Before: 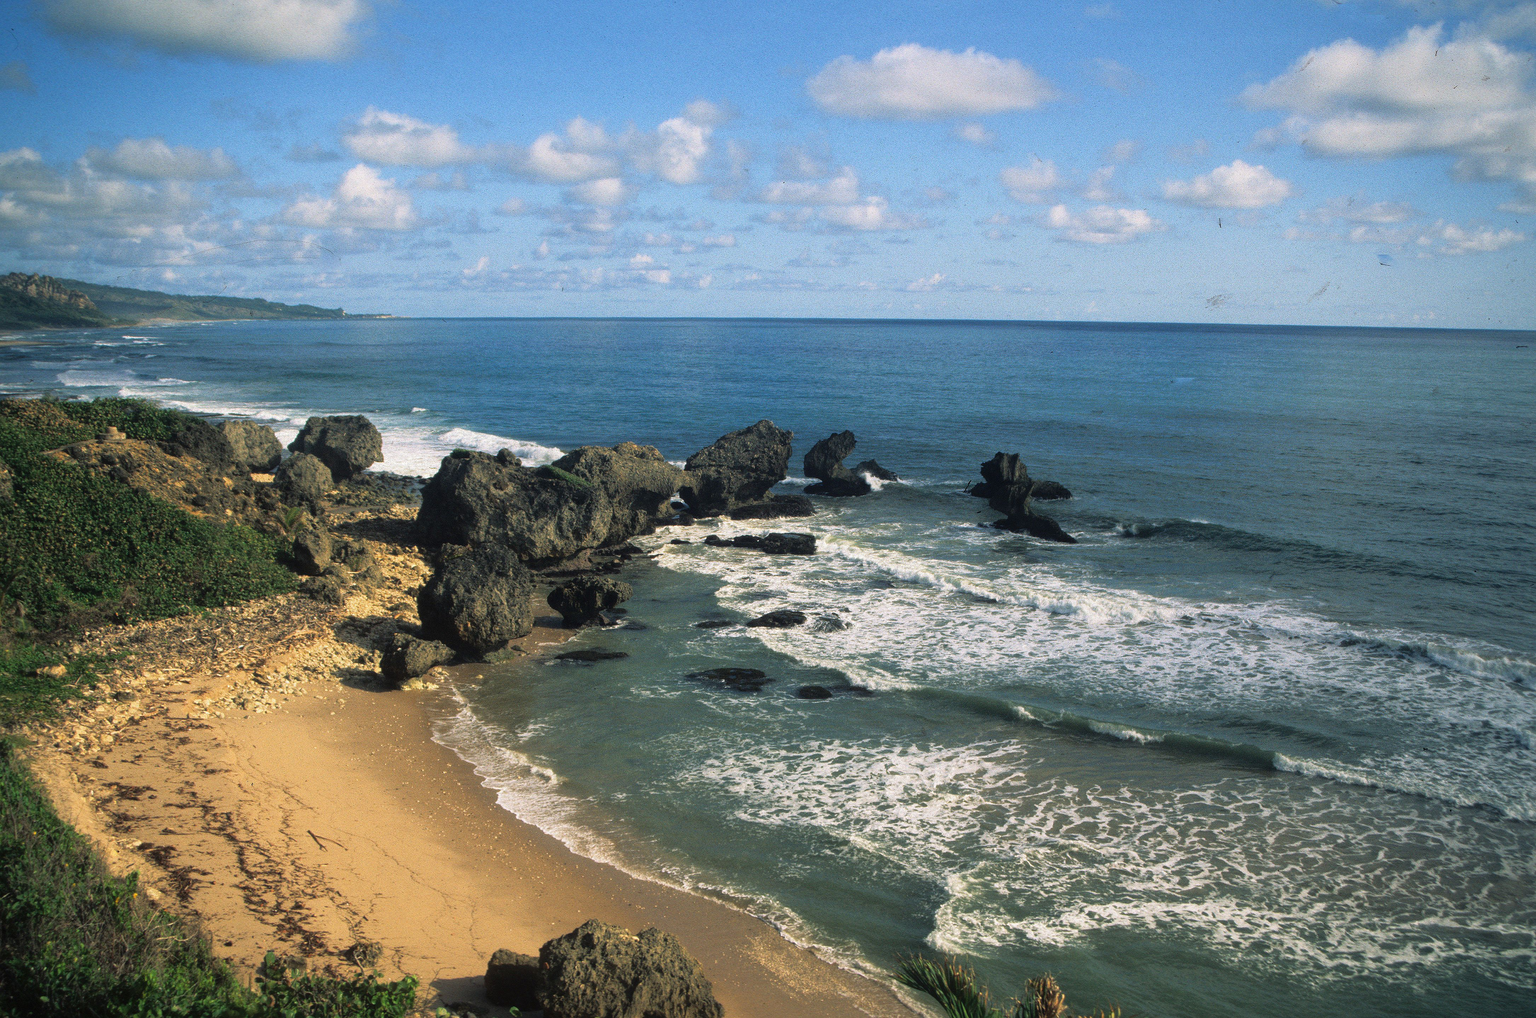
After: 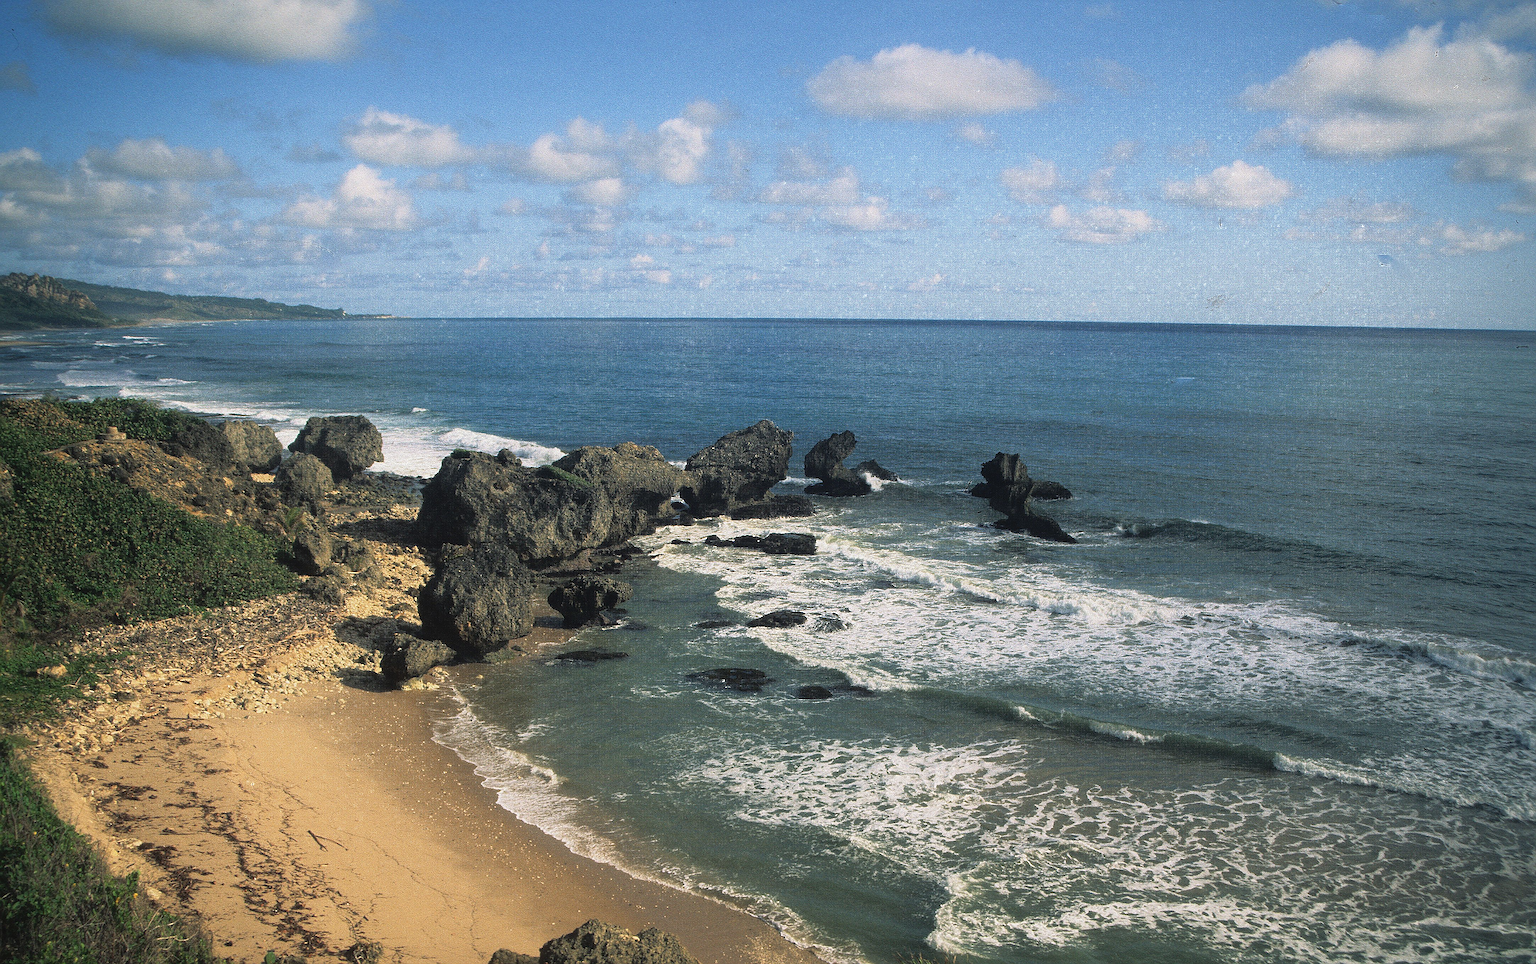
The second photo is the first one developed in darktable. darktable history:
shadows and highlights: radius 93.79, shadows -13.93, white point adjustment 0.295, highlights 31.56, compress 48.45%, highlights color adjustment 32.79%, soften with gaussian
crop and rotate: top 0.003%, bottom 5.214%
contrast brightness saturation: contrast -0.07, brightness -0.036, saturation -0.113
sharpen: radius 1.35, amount 1.252, threshold 0.844
